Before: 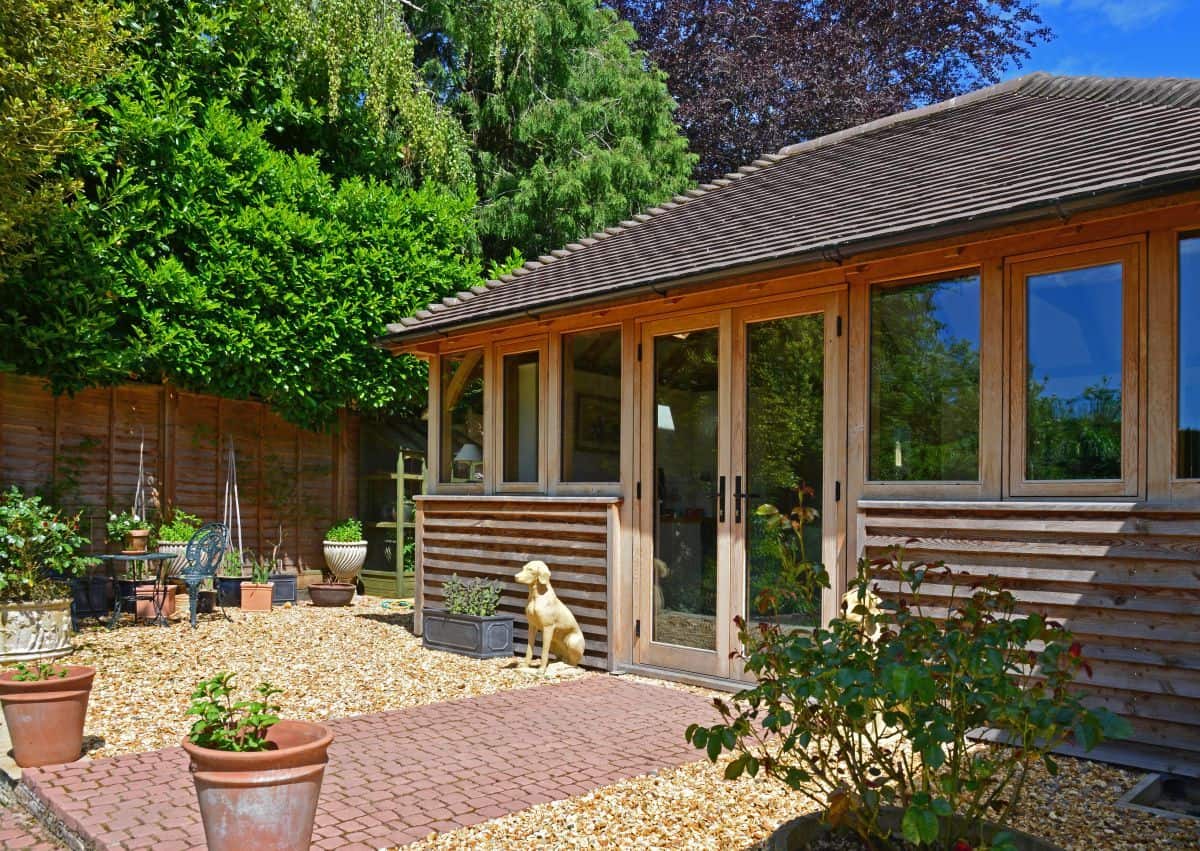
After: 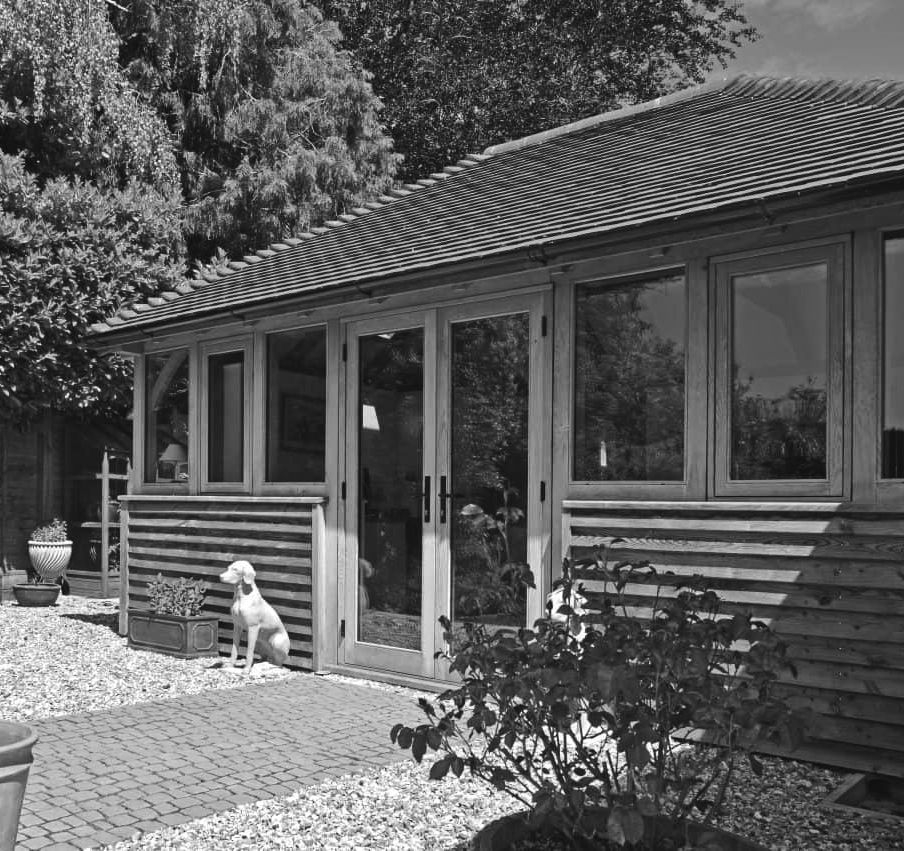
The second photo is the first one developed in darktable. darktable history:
crop and rotate: left 24.6%
tone equalizer: -8 EV -0.417 EV, -7 EV -0.389 EV, -6 EV -0.333 EV, -5 EV -0.222 EV, -3 EV 0.222 EV, -2 EV 0.333 EV, -1 EV 0.389 EV, +0 EV 0.417 EV, edges refinement/feathering 500, mask exposure compensation -1.57 EV, preserve details no
color correction: highlights a* -15.58, highlights b* 40, shadows a* -40, shadows b* -26.18
color balance: lift [1.004, 1.002, 1.002, 0.998], gamma [1, 1.007, 1.002, 0.993], gain [1, 0.977, 1.013, 1.023], contrast -3.64%
monochrome: a 73.58, b 64.21
